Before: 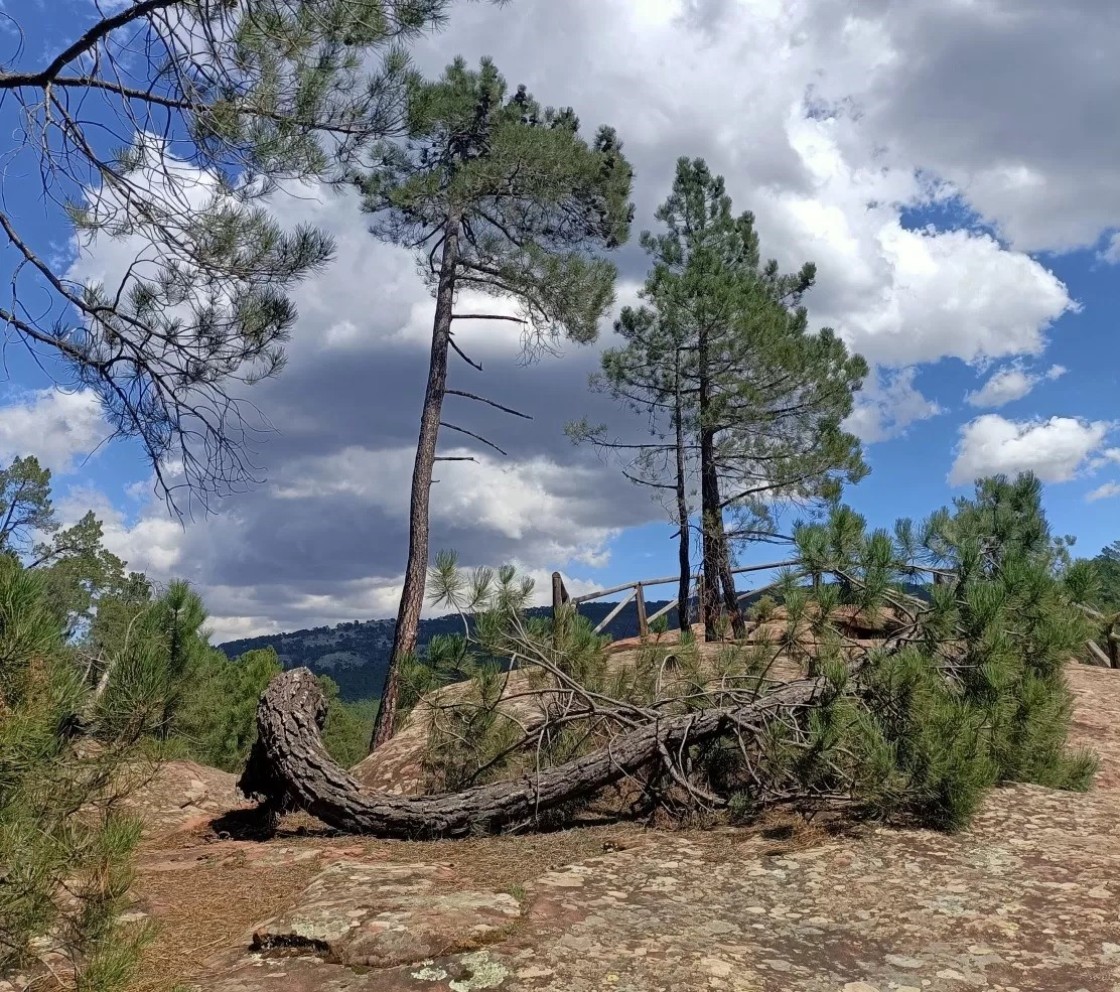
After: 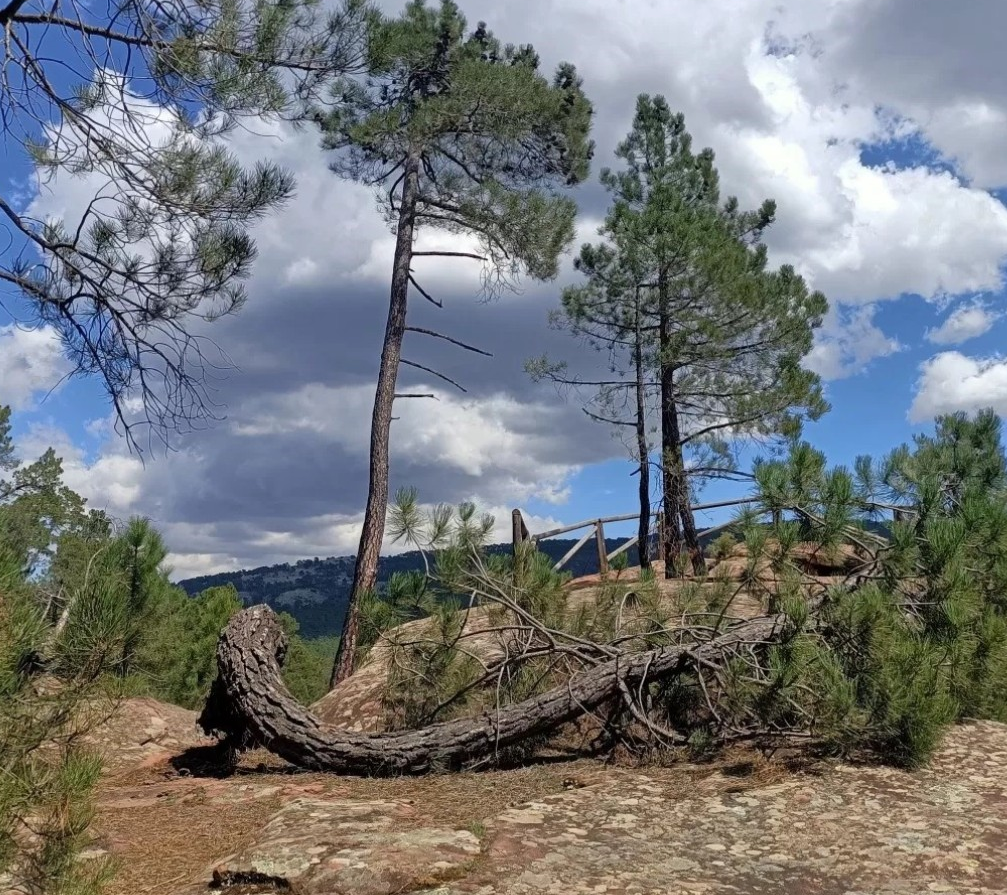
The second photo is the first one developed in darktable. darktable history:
crop: left 3.645%, top 6.4%, right 6.426%, bottom 3.324%
